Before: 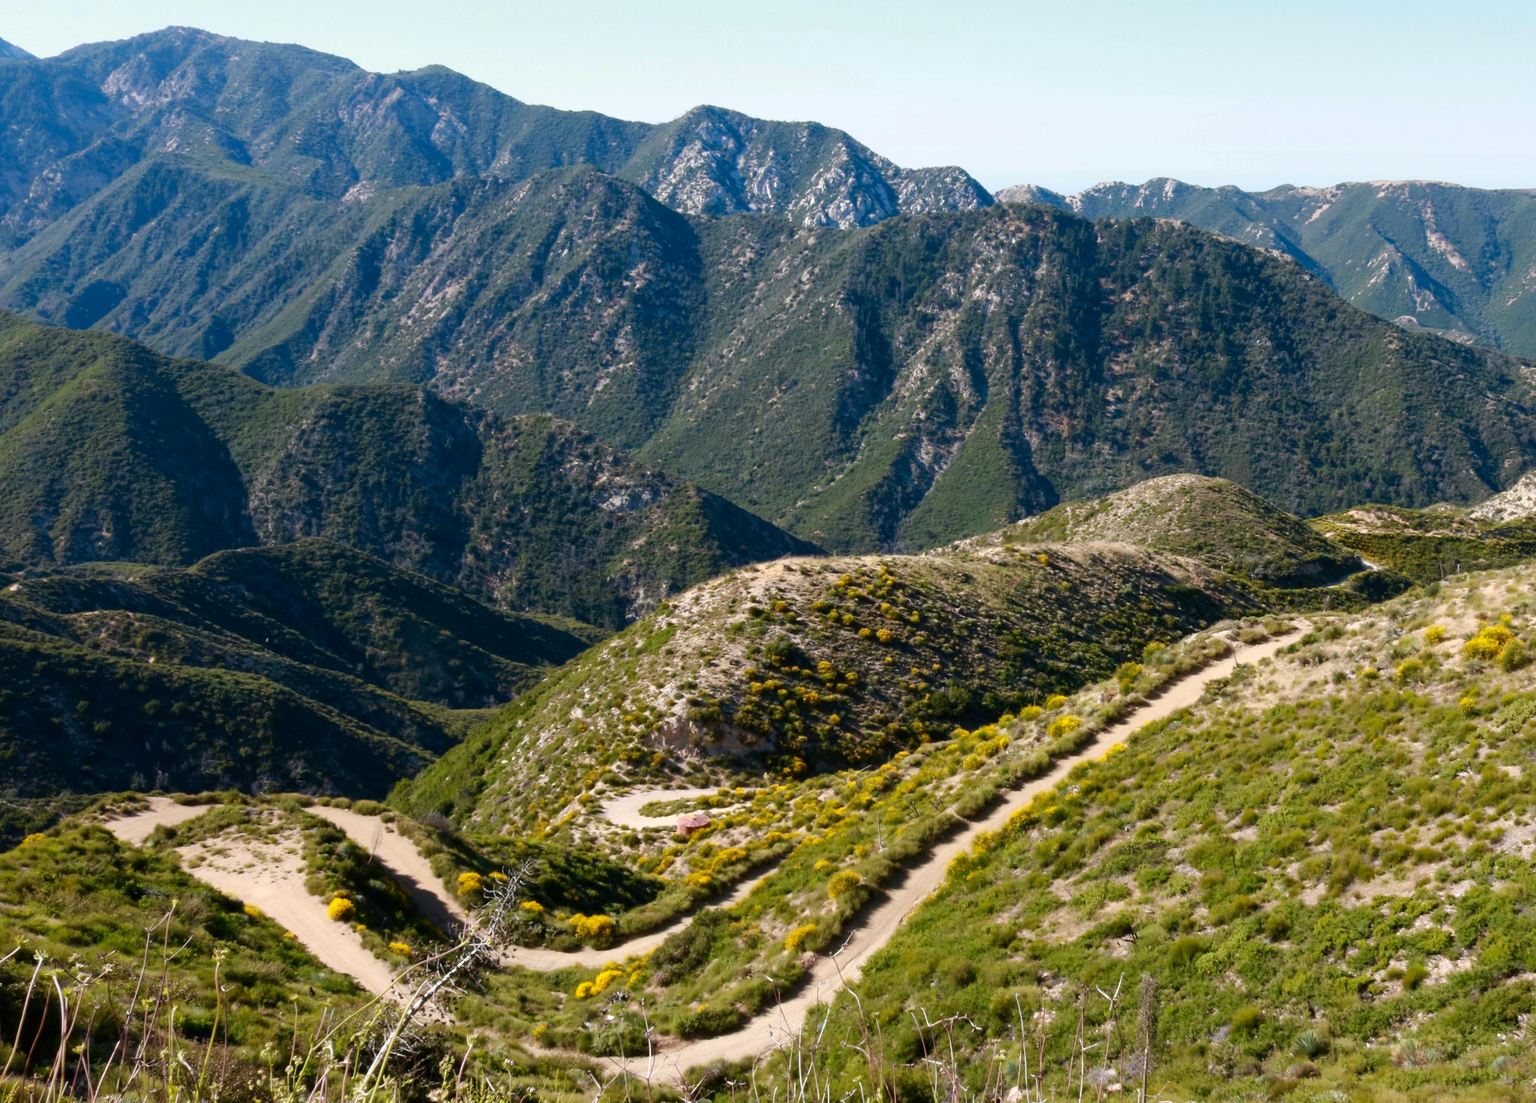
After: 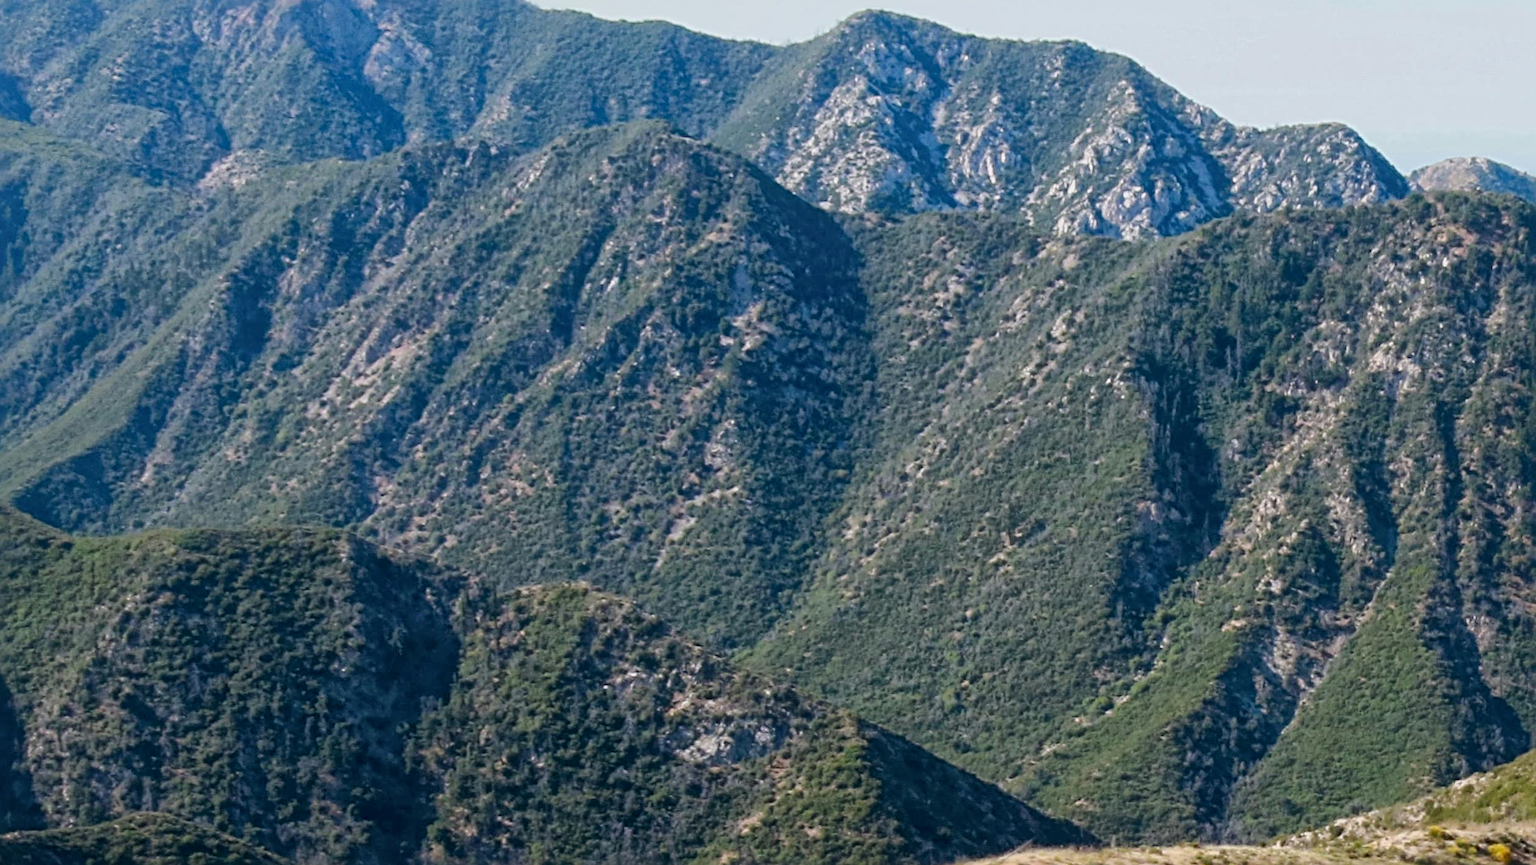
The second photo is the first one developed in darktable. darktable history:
rotate and perspective: automatic cropping off
sharpen: radius 4.883
crop: left 15.306%, top 9.065%, right 30.789%, bottom 48.638%
exposure: compensate highlight preservation false
global tonemap: drago (1, 100), detail 1
